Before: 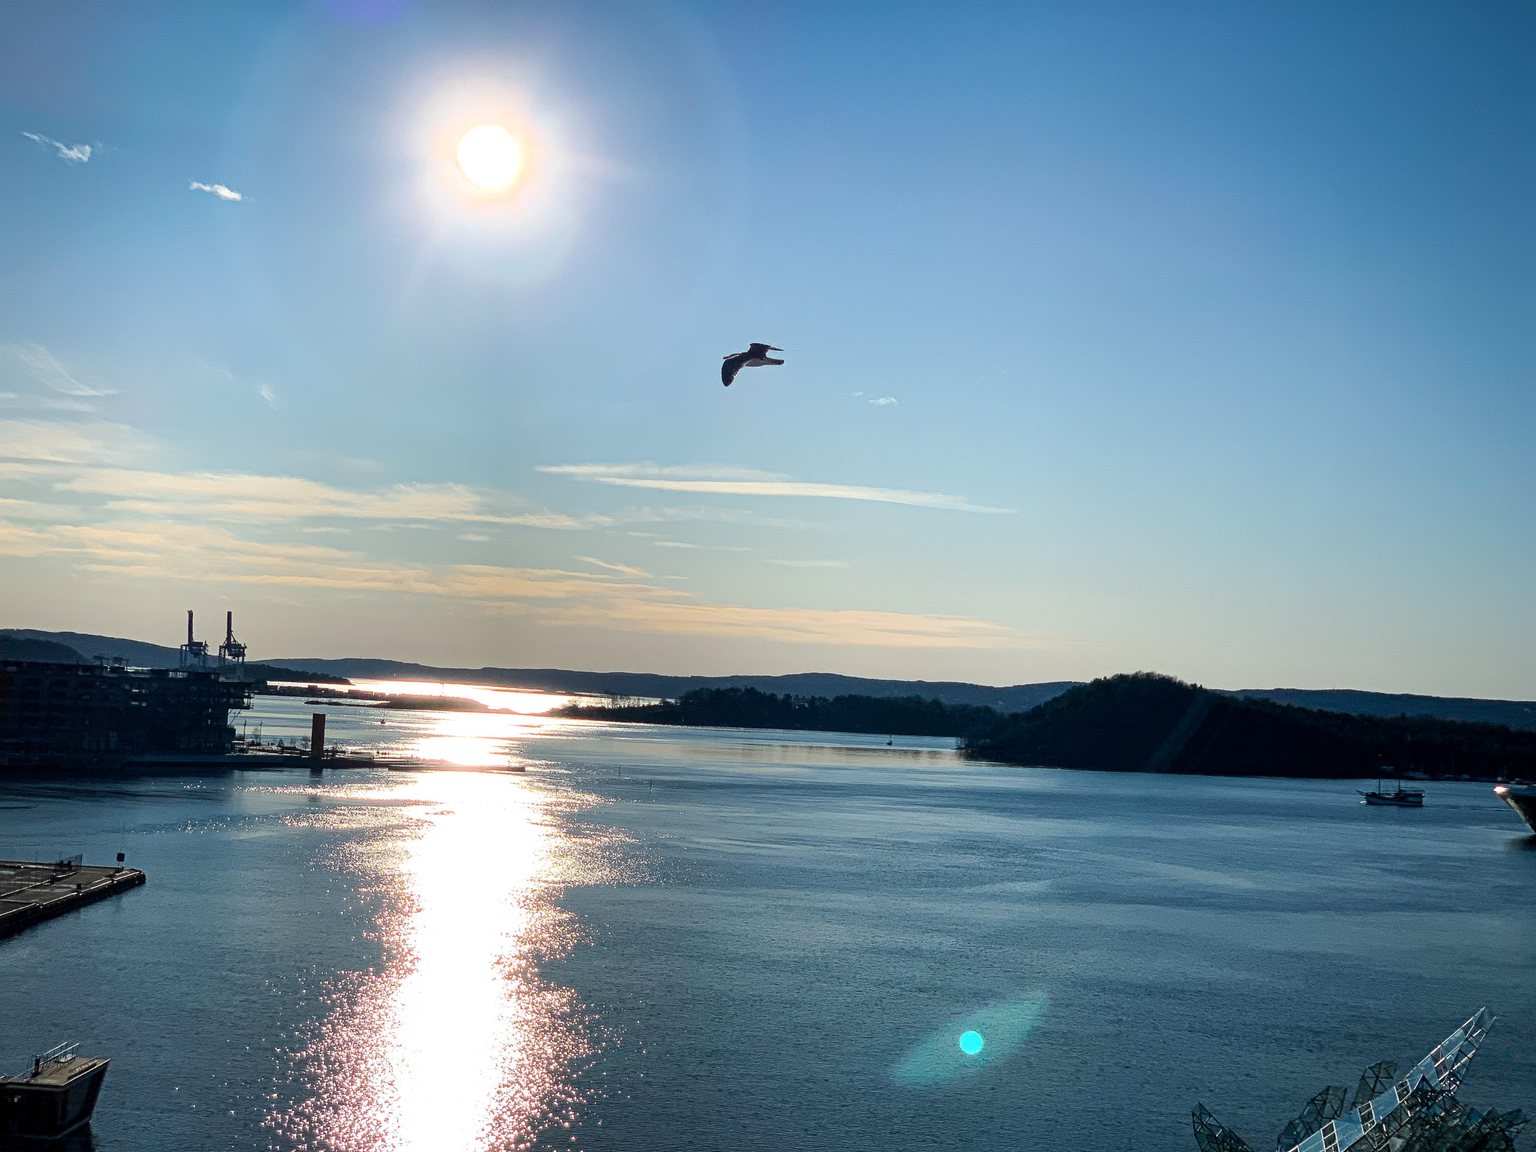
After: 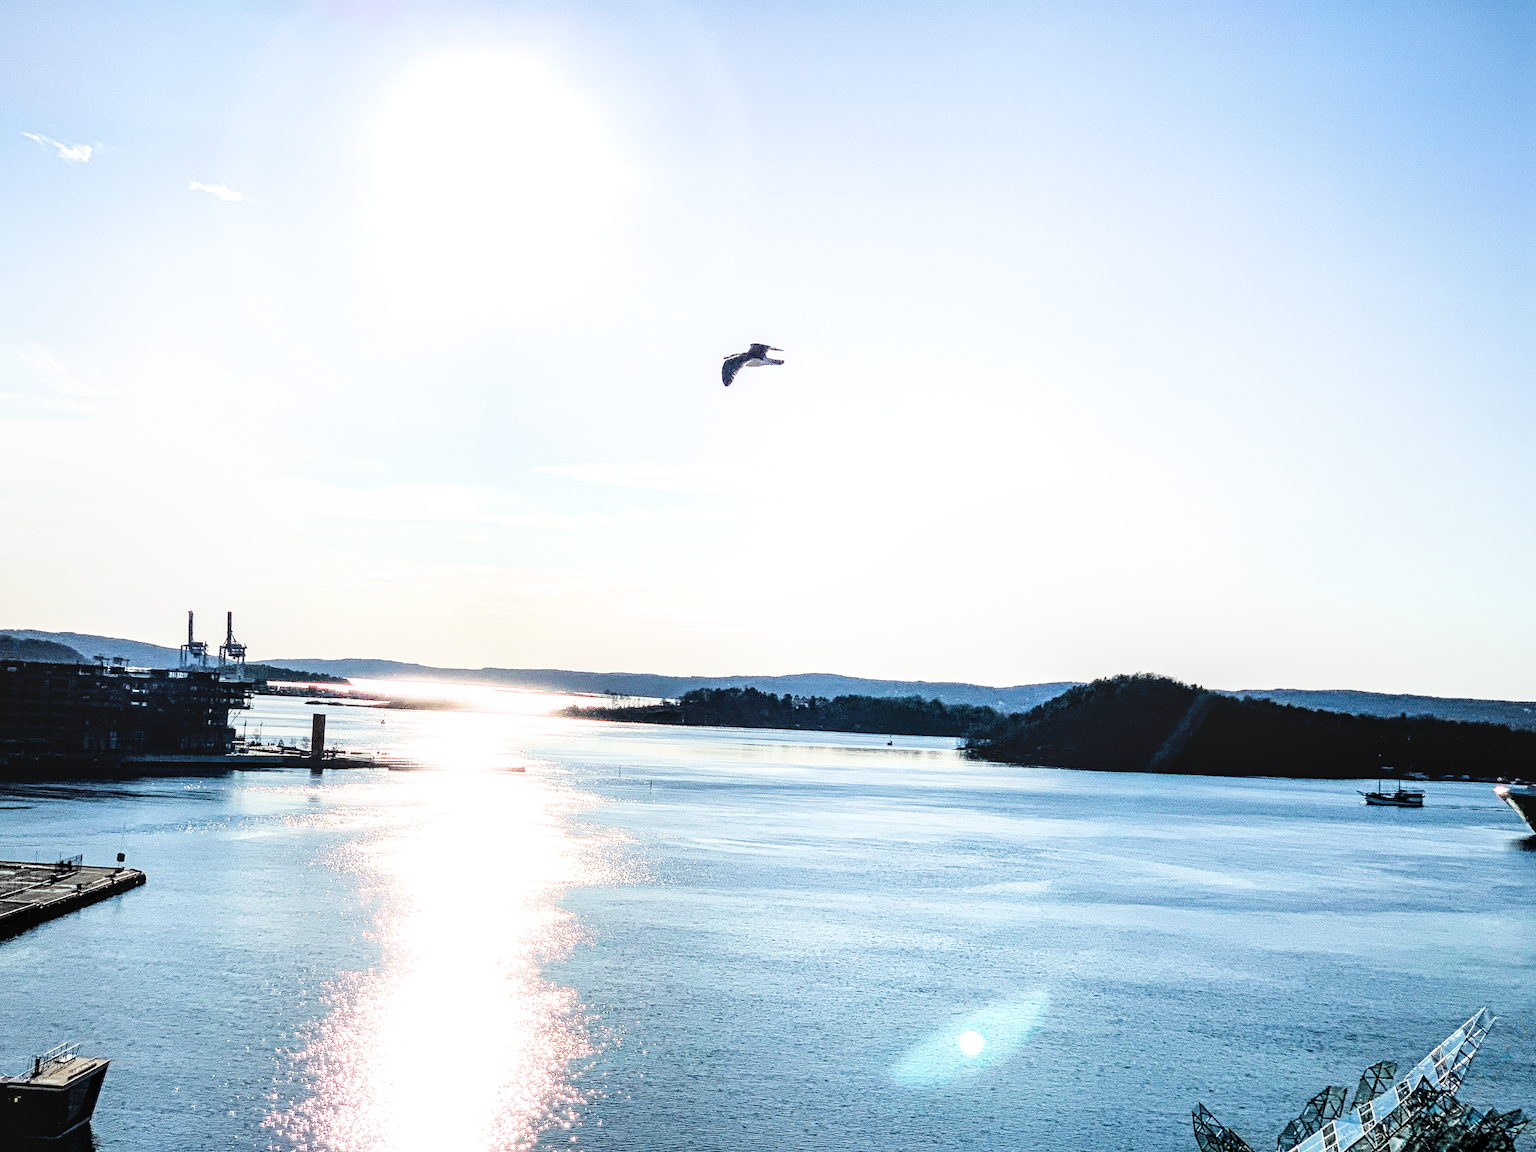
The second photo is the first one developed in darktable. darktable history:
tone equalizer: -8 EV -0.389 EV, -7 EV -0.399 EV, -6 EV -0.348 EV, -5 EV -0.24 EV, -3 EV 0.254 EV, -2 EV 0.35 EV, -1 EV 0.367 EV, +0 EV 0.426 EV, edges refinement/feathering 500, mask exposure compensation -1.57 EV, preserve details no
contrast brightness saturation: saturation -0.062
filmic rgb: black relative exposure -5.09 EV, white relative exposure 3.96 EV, threshold 2.97 EV, hardness 2.91, contrast 1.299, highlights saturation mix -29.54%, enable highlight reconstruction true
local contrast: on, module defaults
exposure: black level correction 0, exposure 1.99 EV, compensate highlight preservation false
